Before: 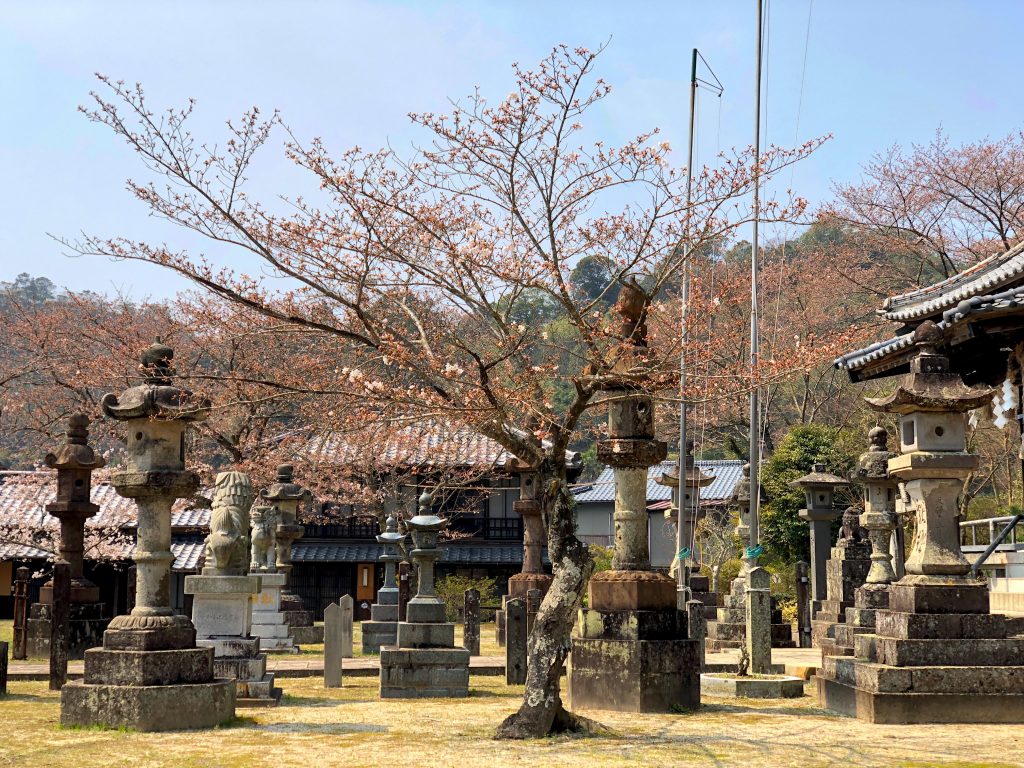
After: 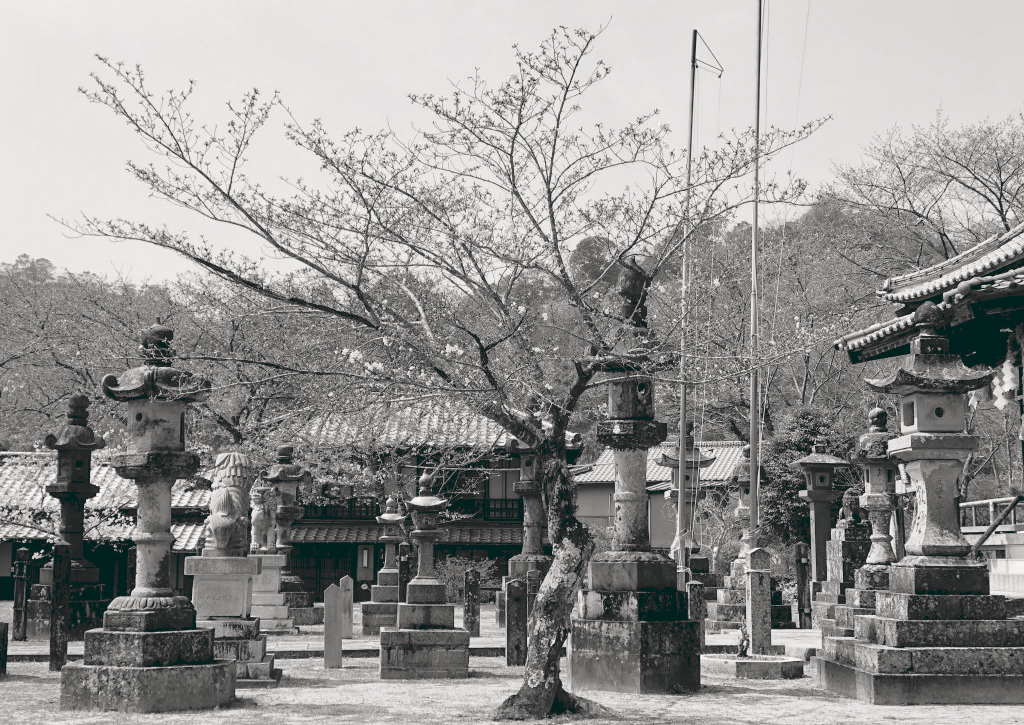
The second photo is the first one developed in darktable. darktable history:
color zones: curves: ch0 [(0, 0.6) (0.129, 0.585) (0.193, 0.596) (0.429, 0.5) (0.571, 0.5) (0.714, 0.5) (0.857, 0.5) (1, 0.6)]; ch1 [(0, 0.453) (0.112, 0.245) (0.213, 0.252) (0.429, 0.233) (0.571, 0.231) (0.683, 0.242) (0.857, 0.296) (1, 0.453)]
color calibration: output gray [0.267, 0.423, 0.261, 0], illuminant same as pipeline (D50), adaptation none (bypass)
crop and rotate: top 2.479%, bottom 3.018%
tone curve: curves: ch0 [(0, 0) (0.003, 0.132) (0.011, 0.13) (0.025, 0.134) (0.044, 0.138) (0.069, 0.154) (0.1, 0.17) (0.136, 0.198) (0.177, 0.25) (0.224, 0.308) (0.277, 0.371) (0.335, 0.432) (0.399, 0.491) (0.468, 0.55) (0.543, 0.612) (0.623, 0.679) (0.709, 0.766) (0.801, 0.842) (0.898, 0.912) (1, 1)], preserve colors none
color balance: lift [1, 0.998, 1.001, 1.002], gamma [1, 1.02, 1, 0.98], gain [1, 1.02, 1.003, 0.98]
